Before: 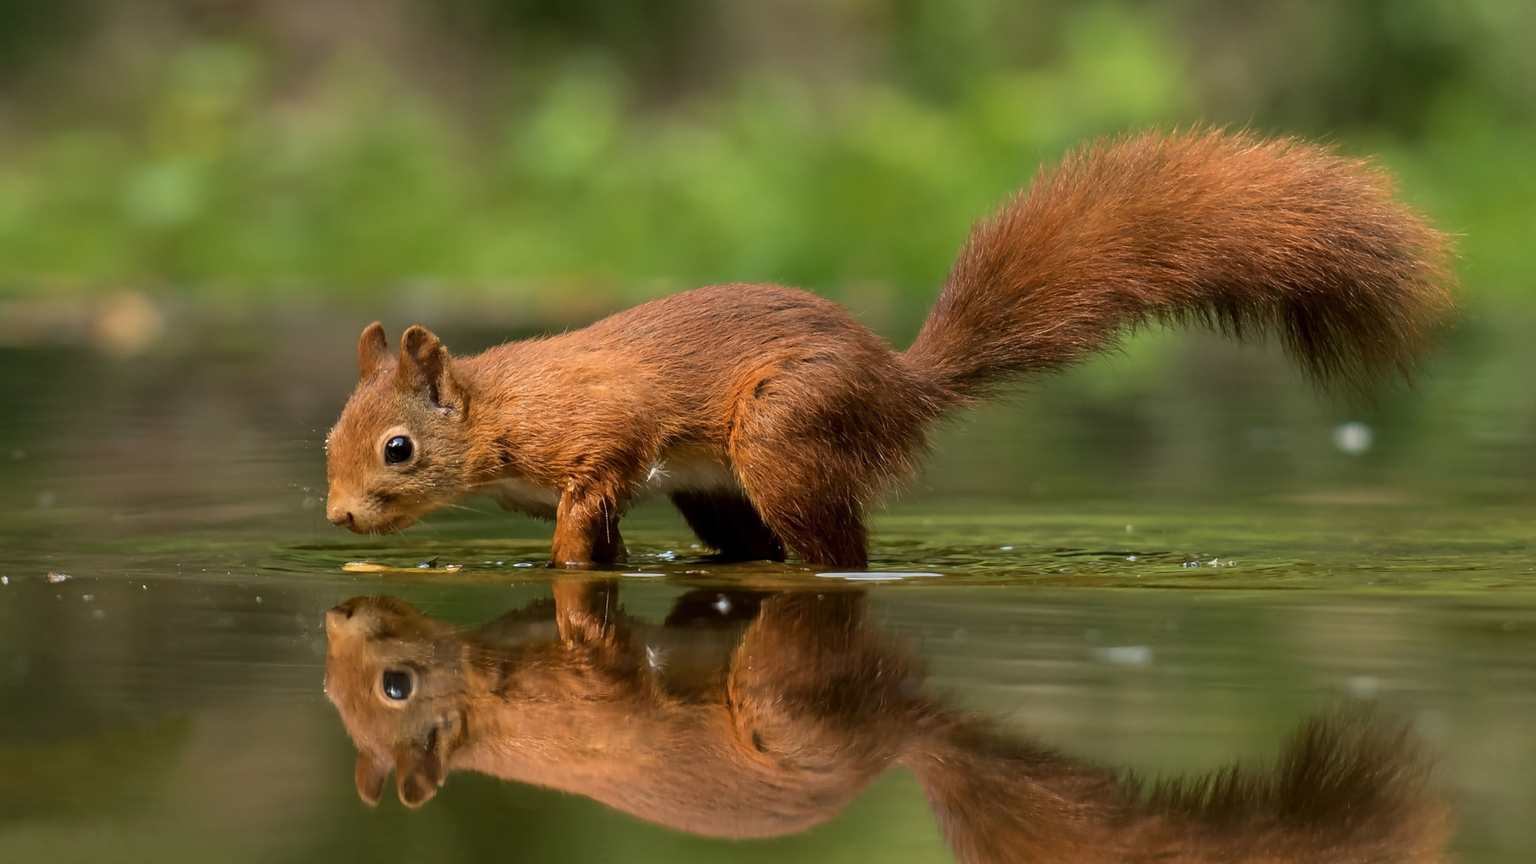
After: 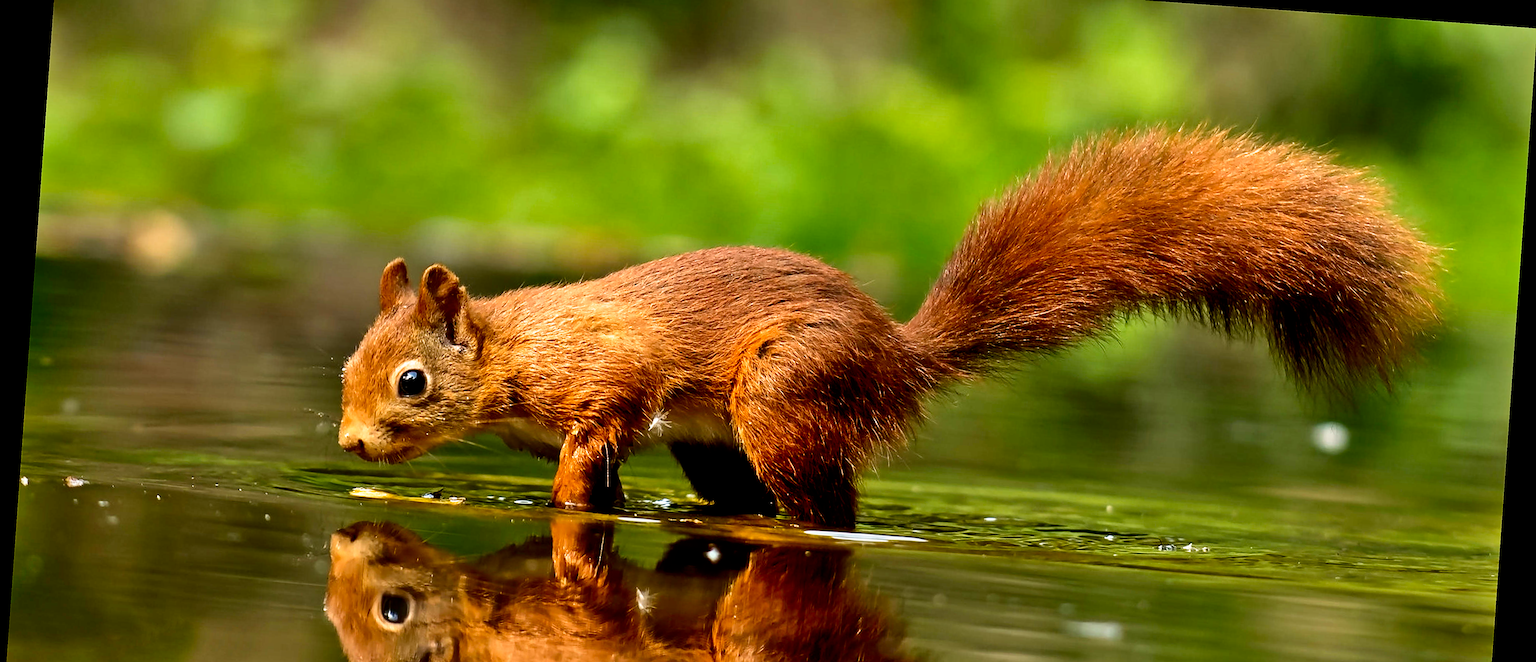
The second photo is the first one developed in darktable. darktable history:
exposure: exposure 0.6 EV, compensate highlight preservation false
contrast brightness saturation: contrast 0.12, brightness -0.12, saturation 0.2
shadows and highlights: highlights color adjustment 0%, low approximation 0.01, soften with gaussian
crop and rotate: top 8.293%, bottom 20.996%
filmic rgb: black relative exposure -8.7 EV, white relative exposure 2.7 EV, threshold 3 EV, target black luminance 0%, hardness 6.25, latitude 75%, contrast 1.325, highlights saturation mix -5%, preserve chrominance no, color science v5 (2021), iterations of high-quality reconstruction 0, enable highlight reconstruction true
sharpen: on, module defaults
rotate and perspective: rotation 4.1°, automatic cropping off
